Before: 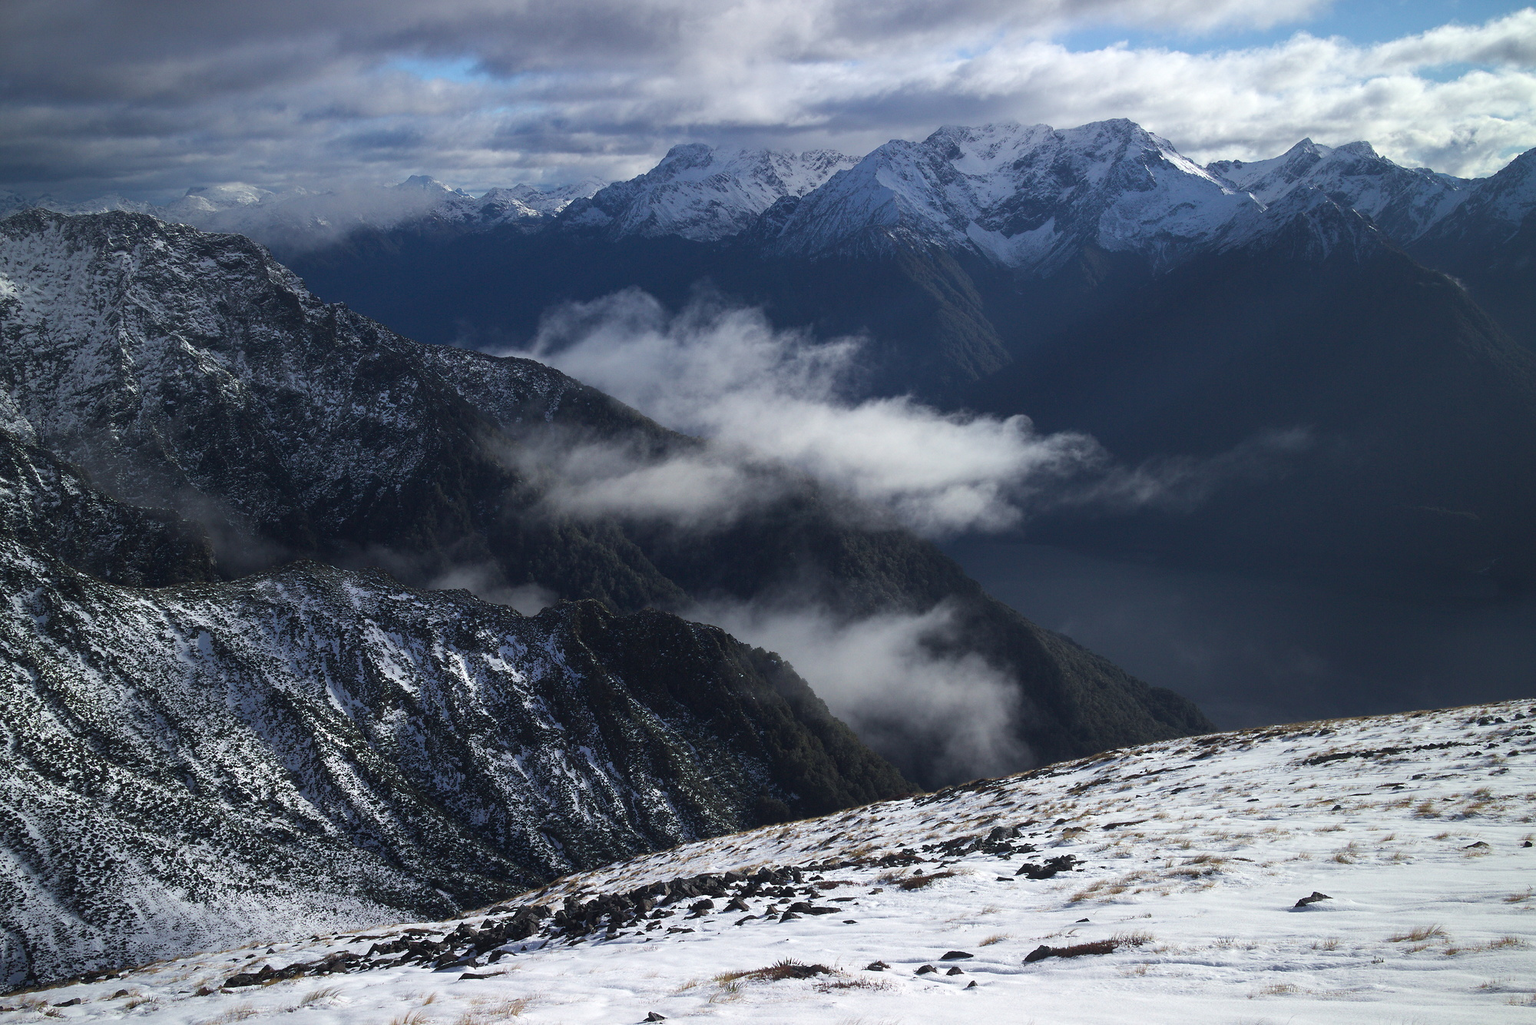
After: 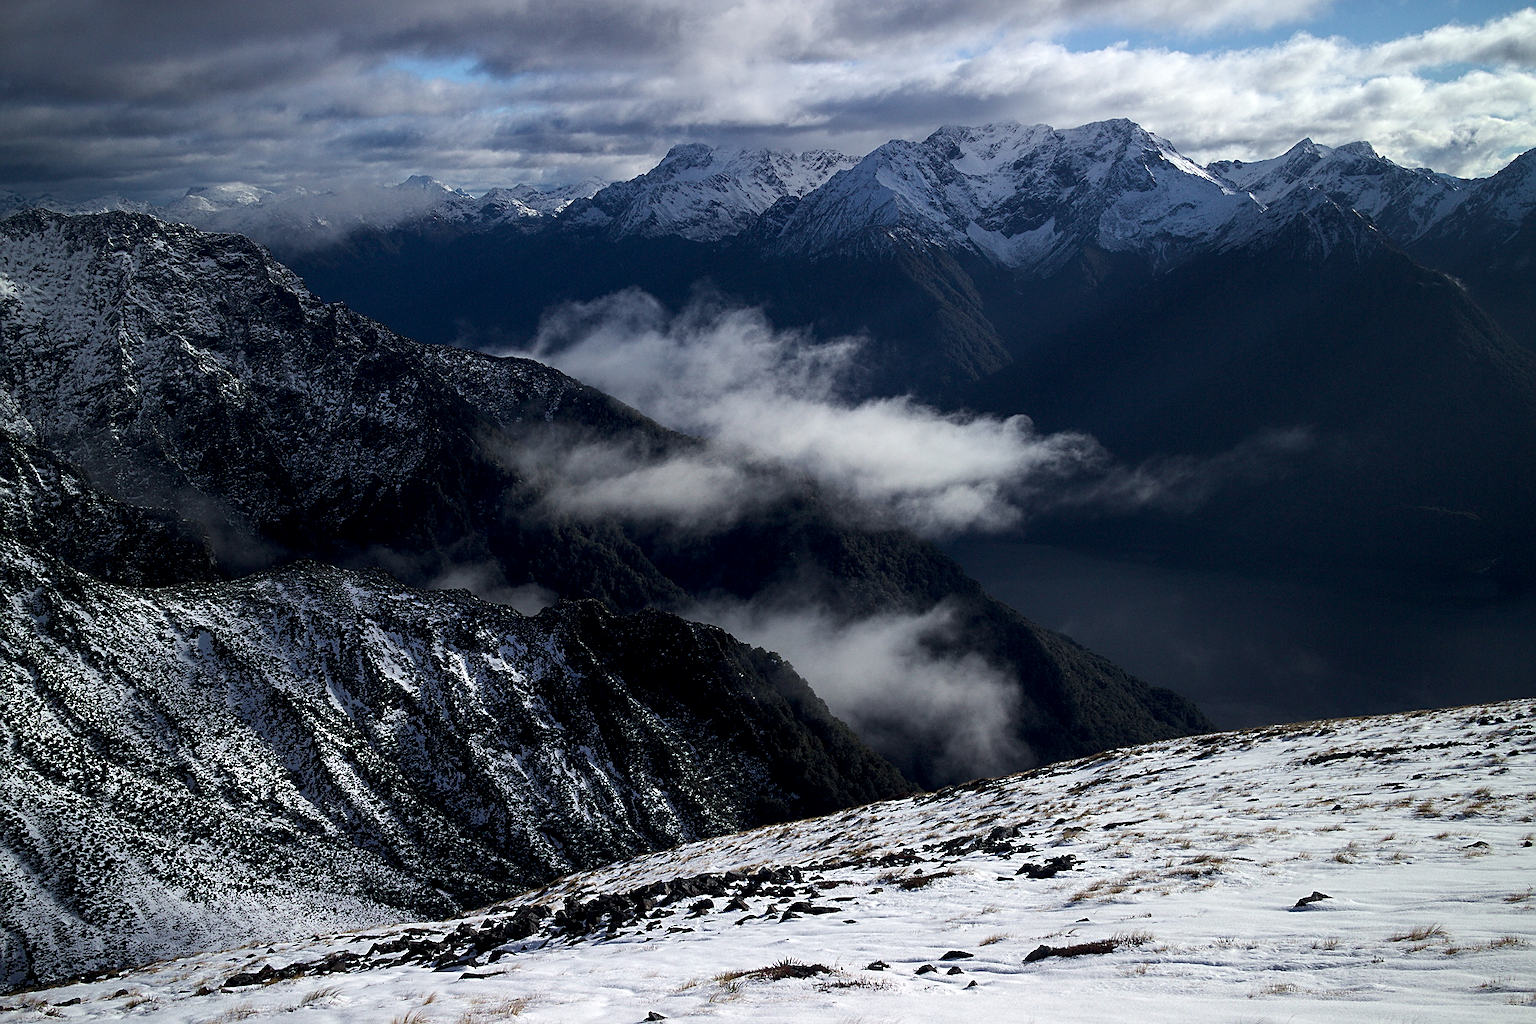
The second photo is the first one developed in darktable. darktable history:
tone equalizer: -8 EV -0.453 EV, -7 EV -0.373 EV, -6 EV -0.356 EV, -5 EV -0.196 EV, -3 EV 0.228 EV, -2 EV 0.357 EV, -1 EV 0.409 EV, +0 EV 0.394 EV, edges refinement/feathering 500, mask exposure compensation -1.57 EV, preserve details no
sharpen: on, module defaults
exposure: black level correction 0.011, exposure -0.474 EV, compensate highlight preservation false
local contrast: highlights 103%, shadows 100%, detail 120%, midtone range 0.2
